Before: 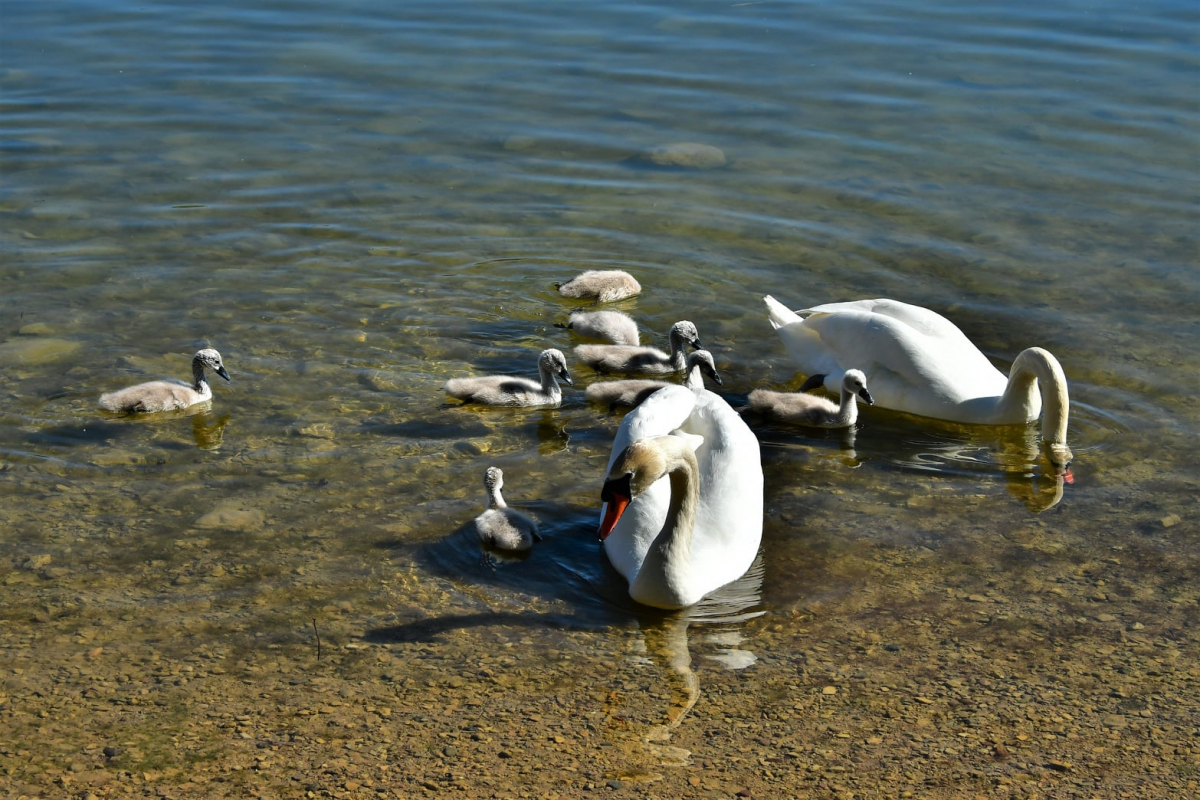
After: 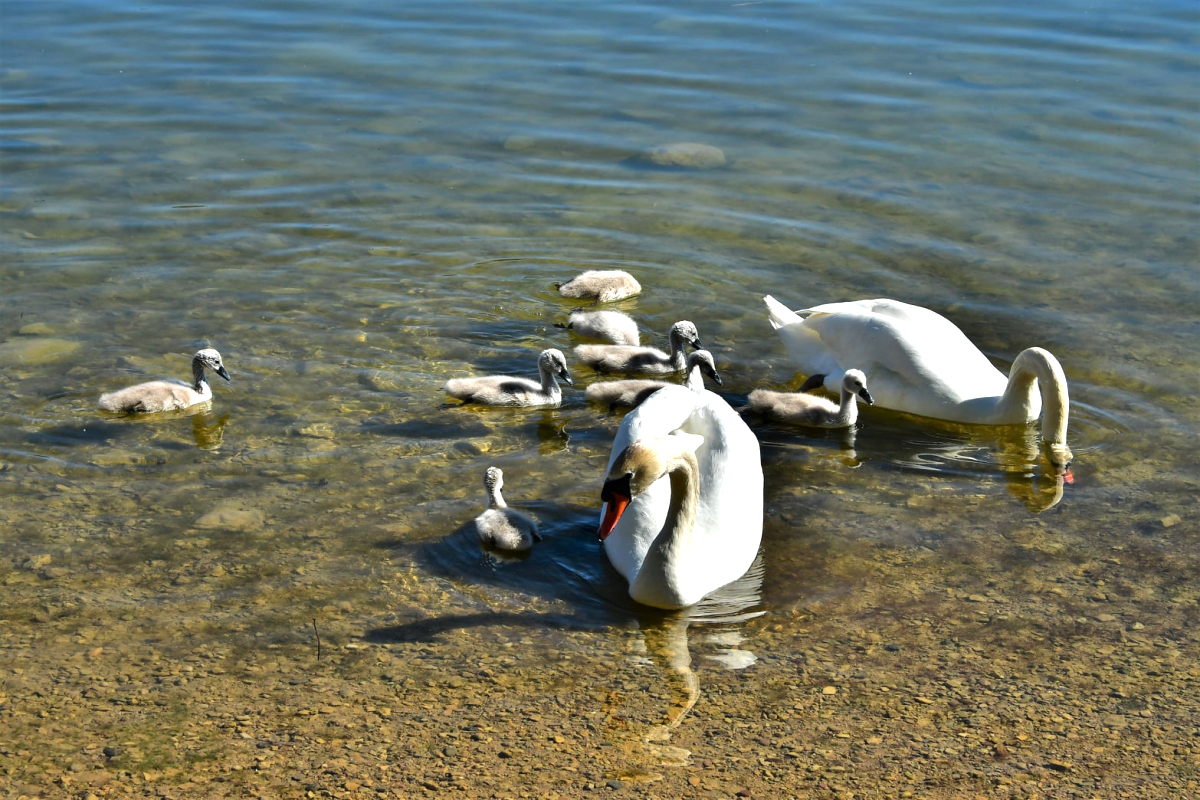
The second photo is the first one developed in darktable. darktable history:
exposure: exposure 0.562 EV, compensate exposure bias true, compensate highlight preservation false
